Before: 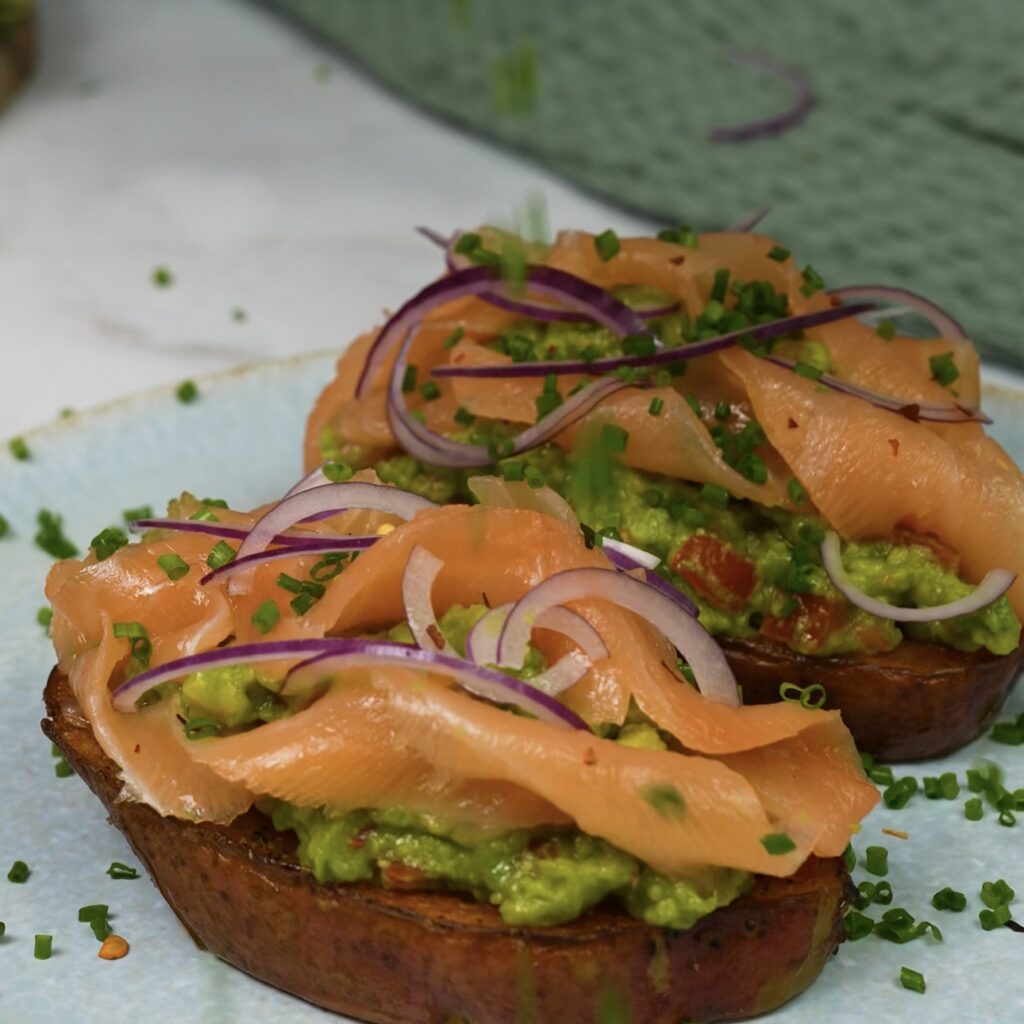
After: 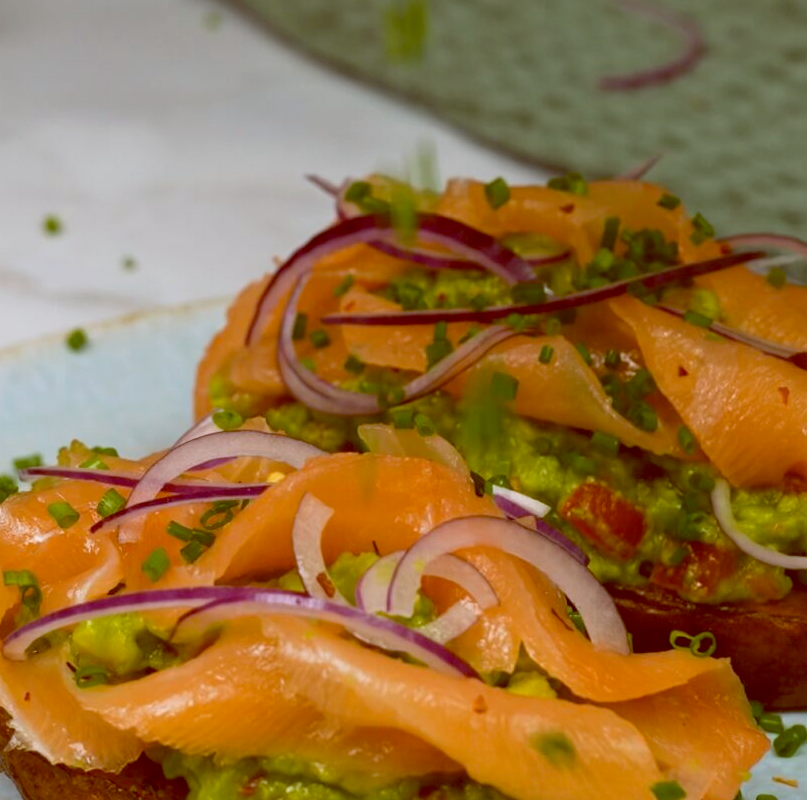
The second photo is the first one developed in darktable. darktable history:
crop and rotate: left 10.77%, top 5.1%, right 10.41%, bottom 16.76%
color balance: lift [1, 1.011, 0.999, 0.989], gamma [1.109, 1.045, 1.039, 0.955], gain [0.917, 0.936, 0.952, 1.064], contrast 2.32%, contrast fulcrum 19%, output saturation 101%
